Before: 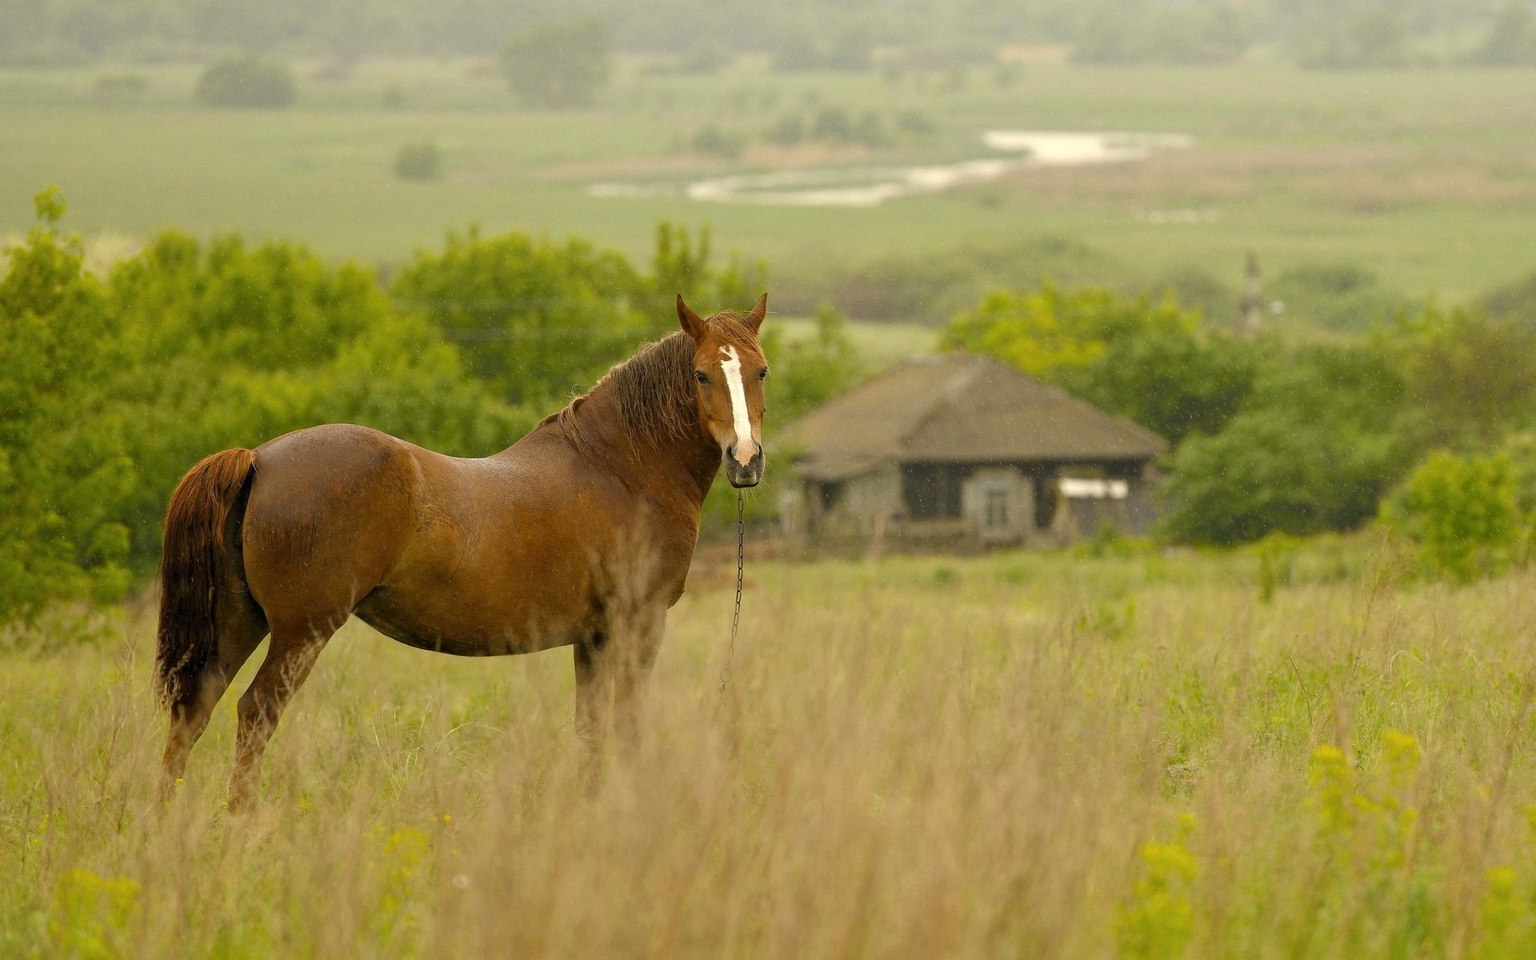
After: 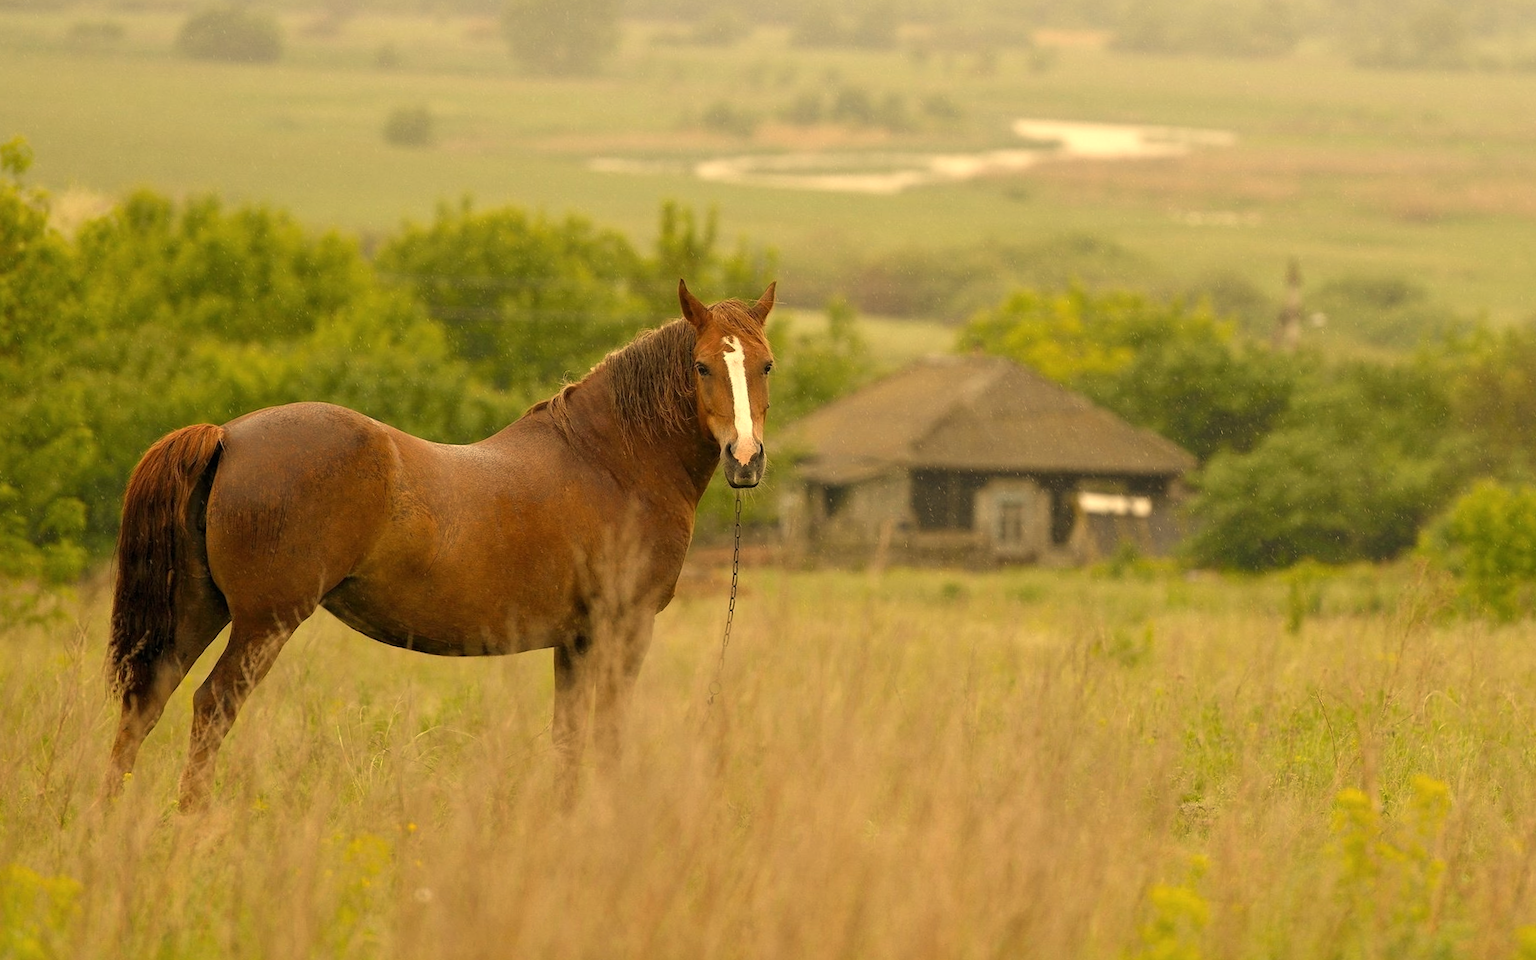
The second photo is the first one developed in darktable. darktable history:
crop and rotate: angle -2.38°
white balance: red 1.123, blue 0.83
